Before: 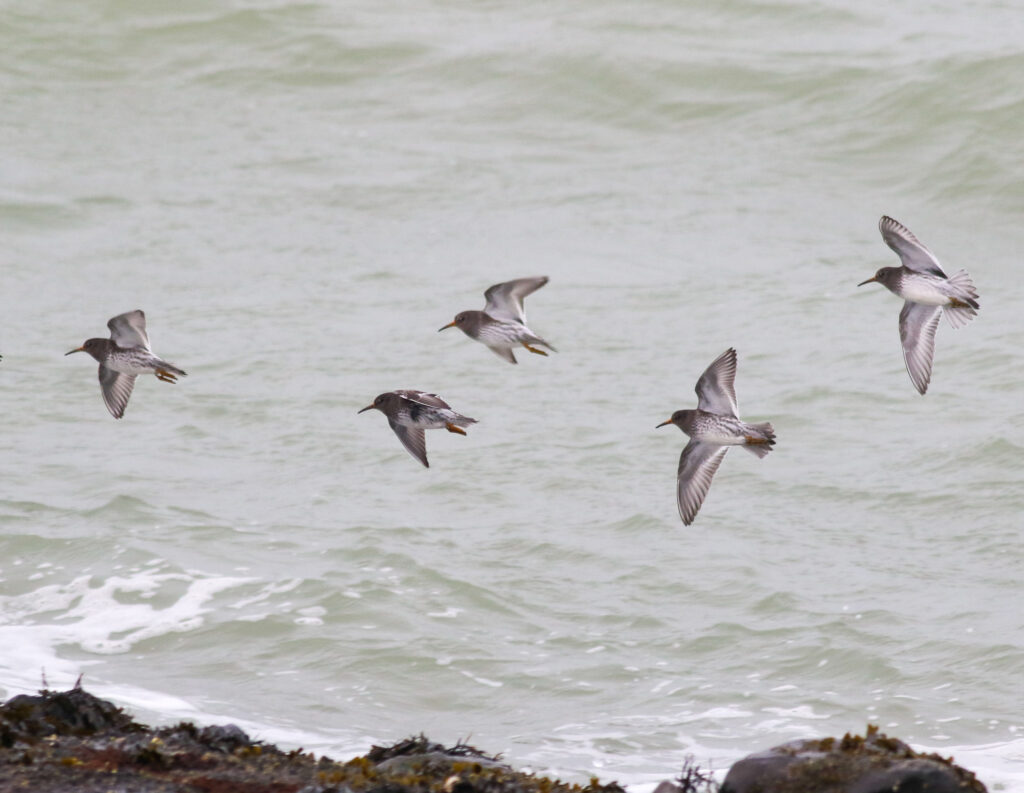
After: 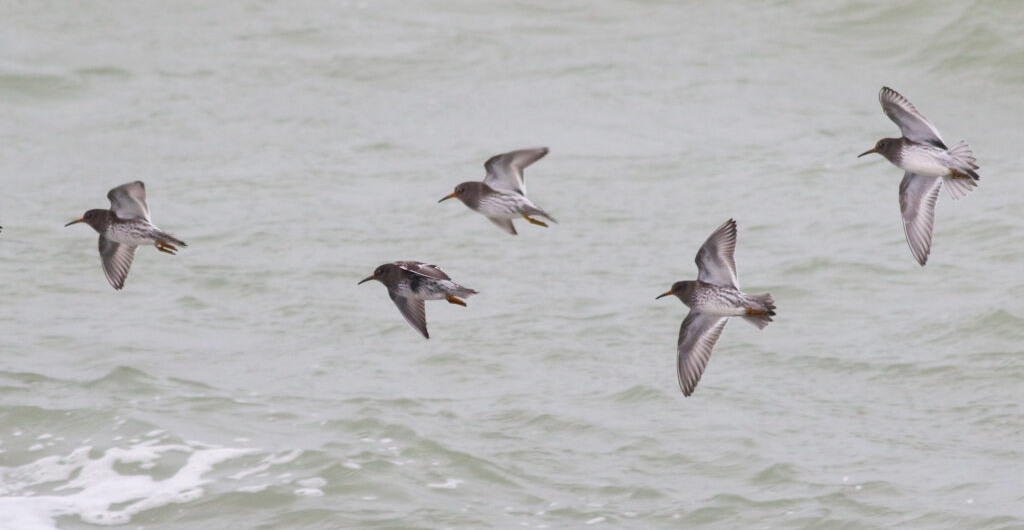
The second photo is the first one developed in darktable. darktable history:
crop: top 16.382%, bottom 16.774%
exposure: exposure -0.11 EV, compensate highlight preservation false
